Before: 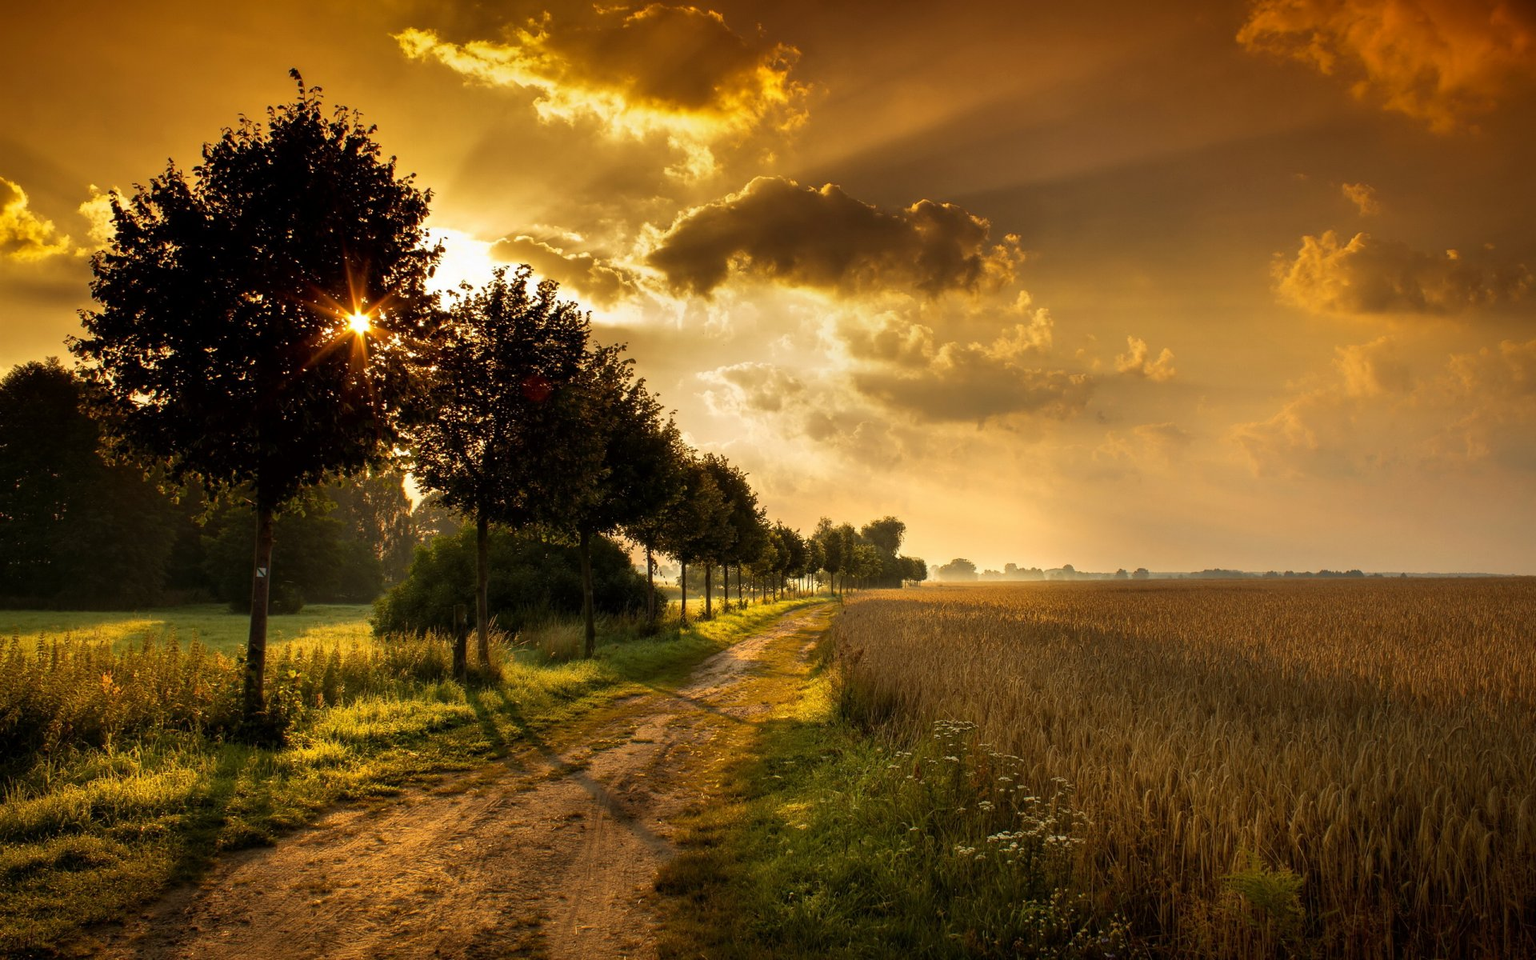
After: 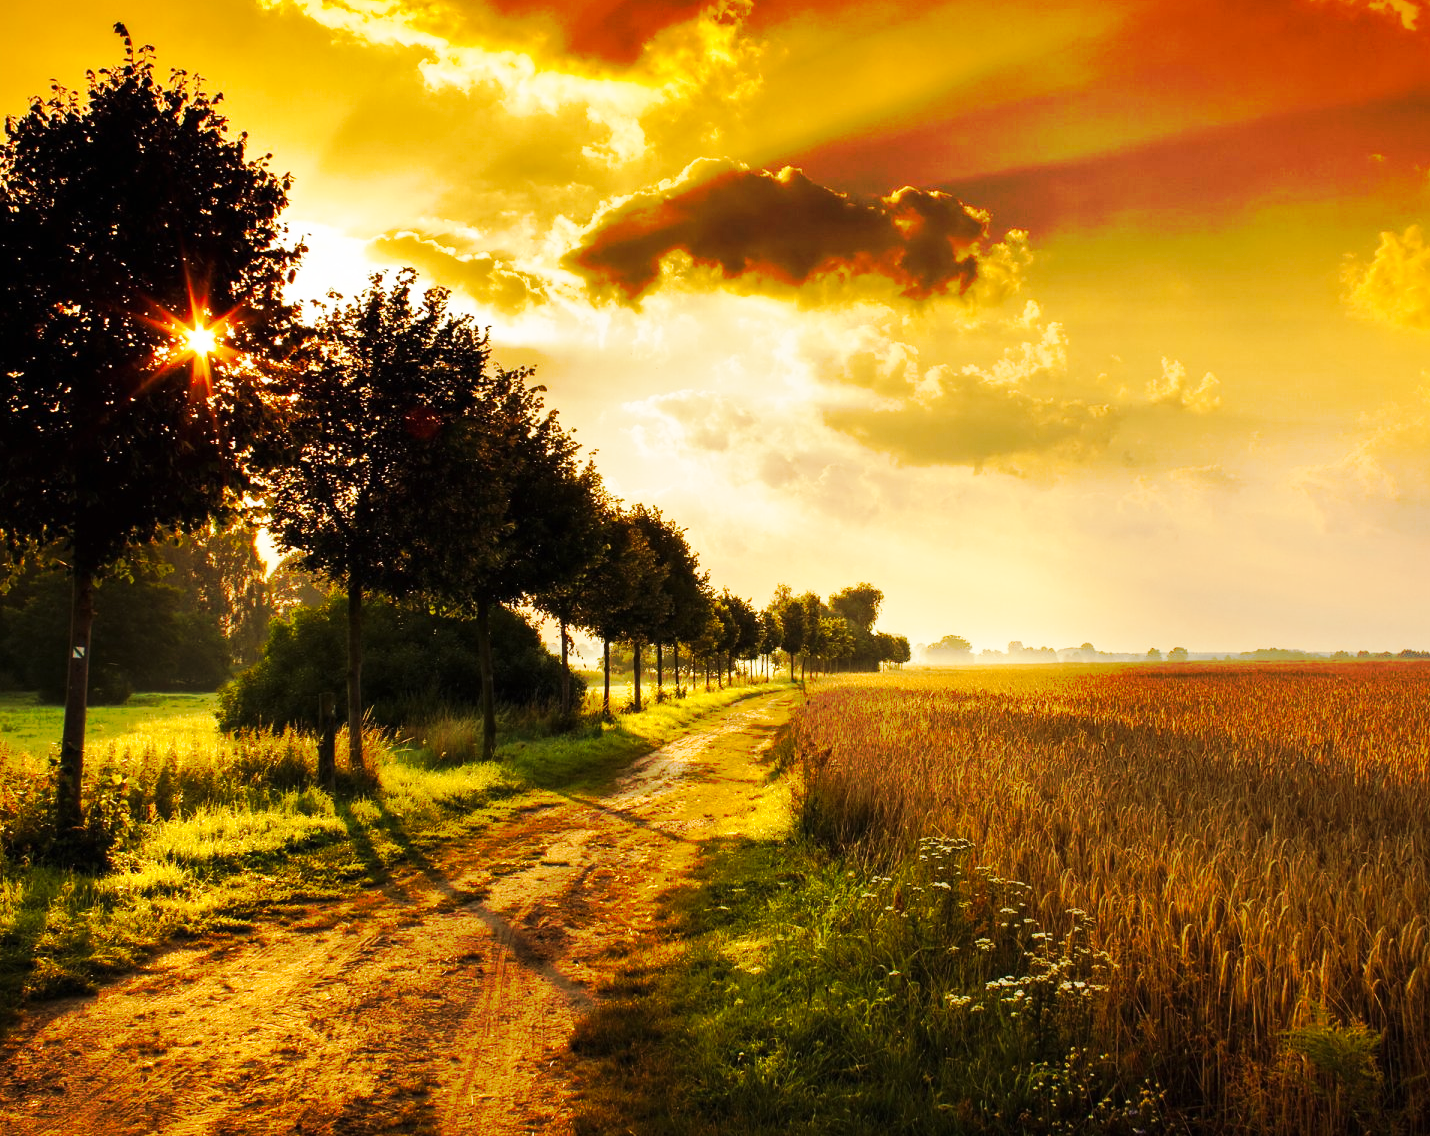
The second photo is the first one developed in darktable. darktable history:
exposure: black level correction 0, exposure 0 EV, compensate highlight preservation false
base curve: curves: ch0 [(0, 0) (0.028, 0.03) (0.121, 0.232) (0.46, 0.748) (0.859, 0.968) (1, 1)], preserve colors none
crop and rotate: left 12.925%, top 5.284%, right 12.565%
tone curve: curves: ch0 [(0, 0) (0.003, 0.003) (0.011, 0.011) (0.025, 0.024) (0.044, 0.043) (0.069, 0.067) (0.1, 0.096) (0.136, 0.131) (0.177, 0.171) (0.224, 0.217) (0.277, 0.267) (0.335, 0.324) (0.399, 0.385) (0.468, 0.452) (0.543, 0.632) (0.623, 0.697) (0.709, 0.766) (0.801, 0.839) (0.898, 0.917) (1, 1)], preserve colors none
